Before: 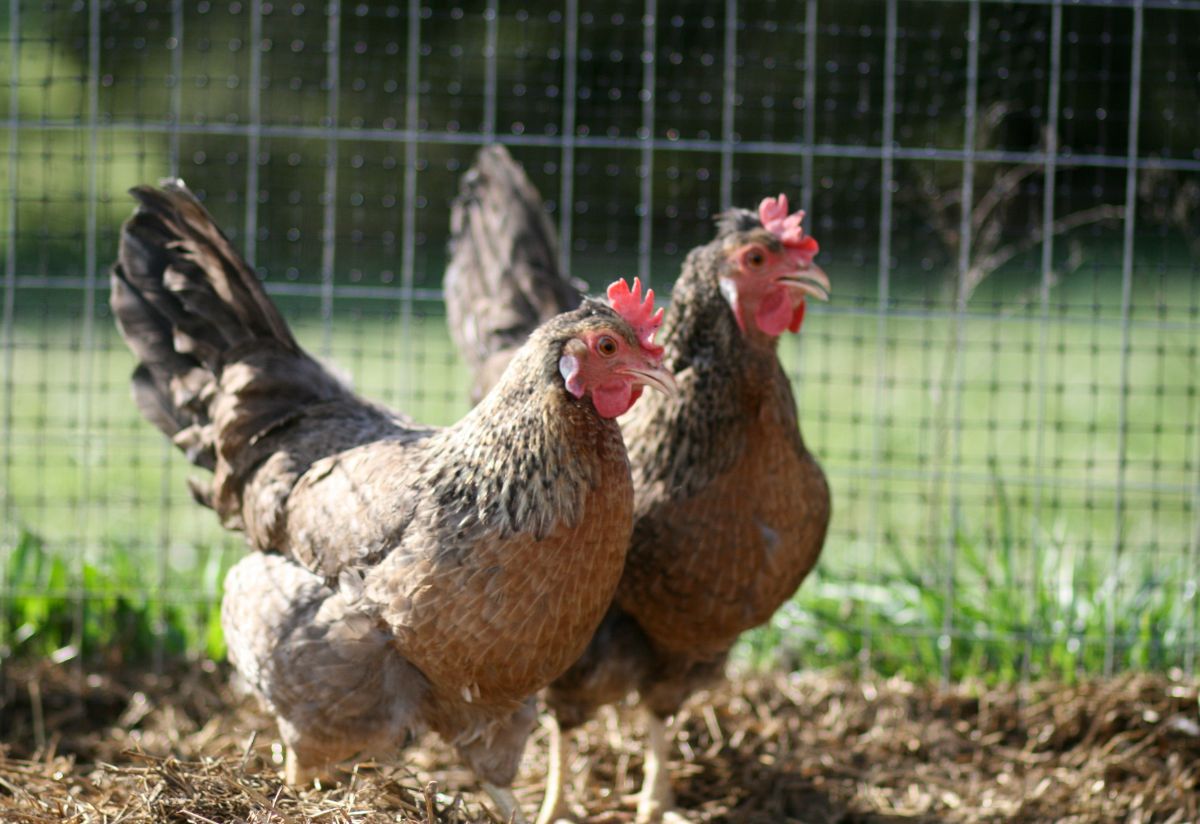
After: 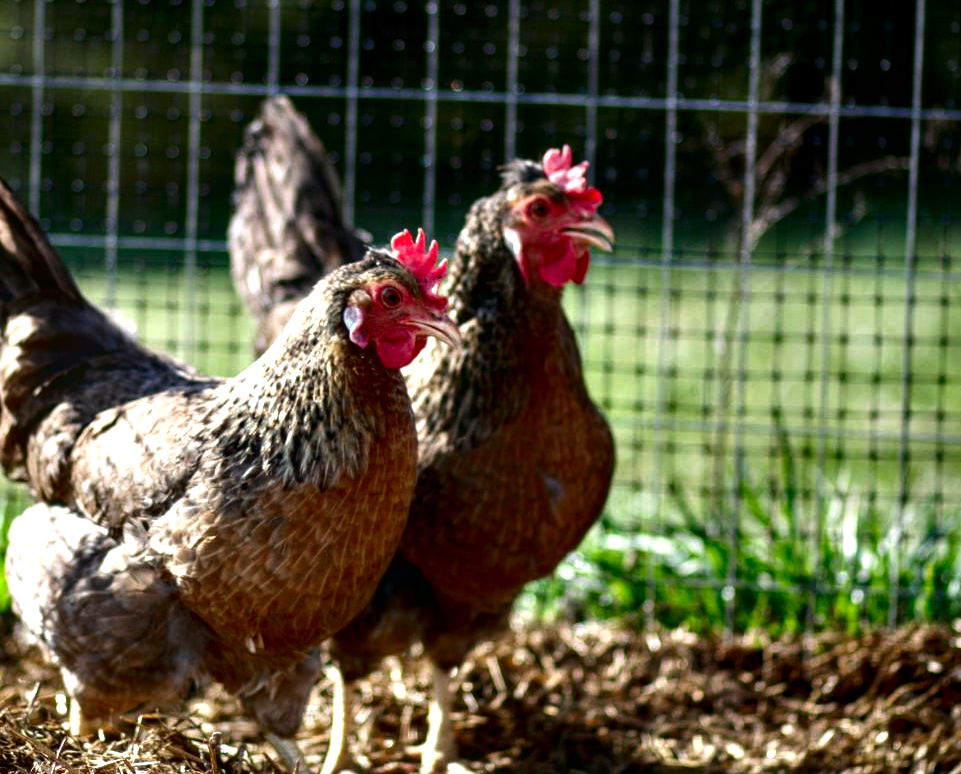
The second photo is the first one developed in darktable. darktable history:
crop and rotate: left 18.052%, top 6.008%, right 1.807%
contrast brightness saturation: brightness -0.246, saturation 0.205
contrast equalizer: octaves 7, y [[0.6 ×6], [0.55 ×6], [0 ×6], [0 ×6], [0 ×6]]
local contrast: on, module defaults
